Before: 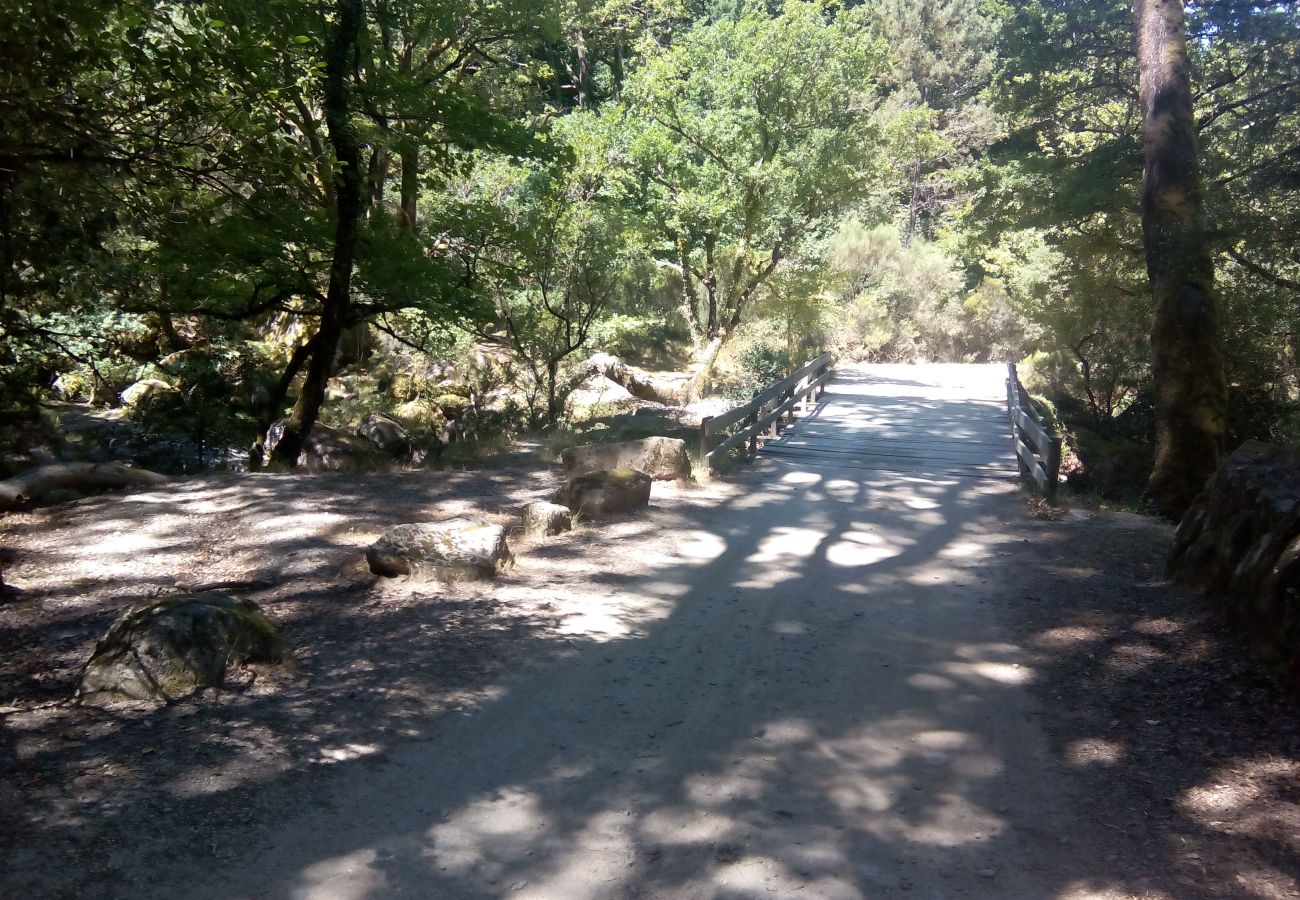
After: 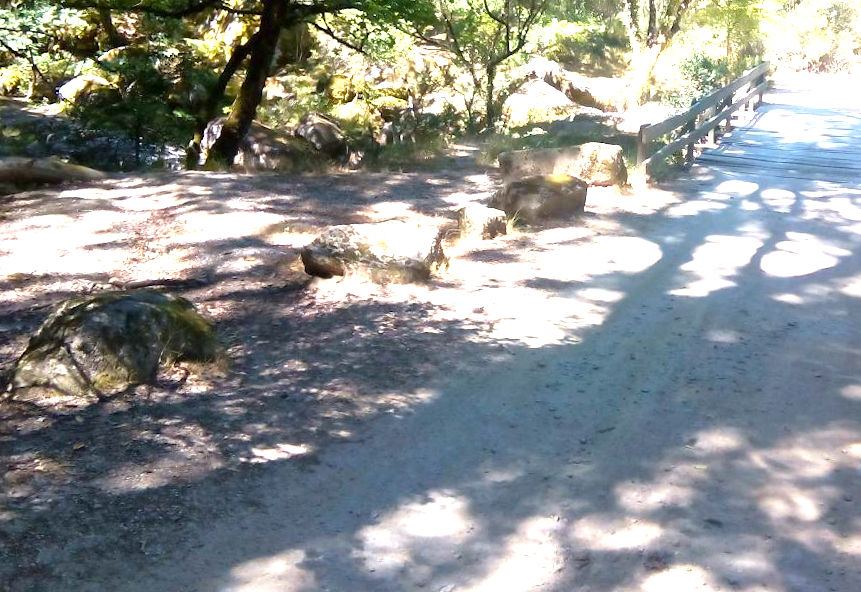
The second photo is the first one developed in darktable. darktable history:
color balance rgb: perceptual saturation grading › global saturation 25.639%, global vibrance 12.877%
crop and rotate: angle -1.14°, left 3.624%, top 32.272%, right 28.206%
exposure: black level correction 0, exposure 1.374 EV, compensate highlight preservation false
